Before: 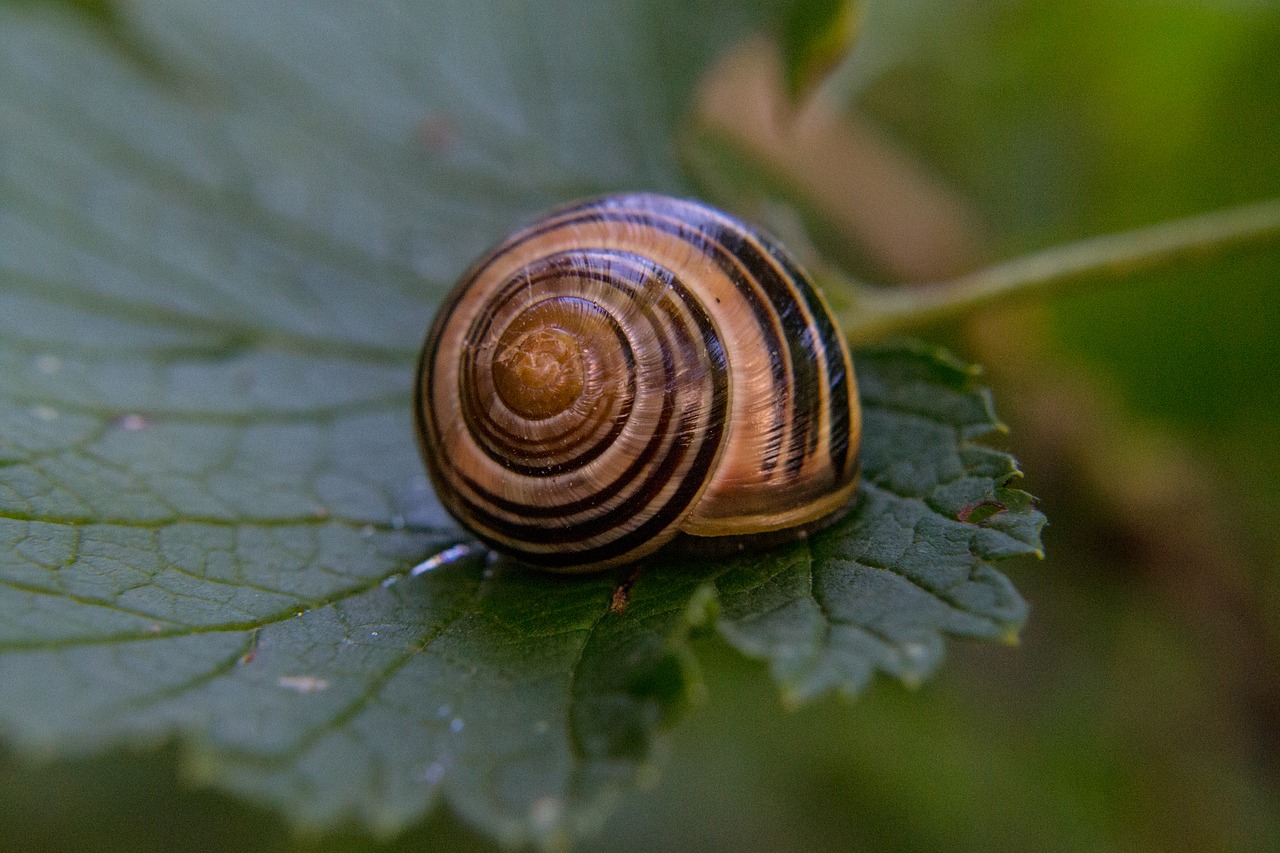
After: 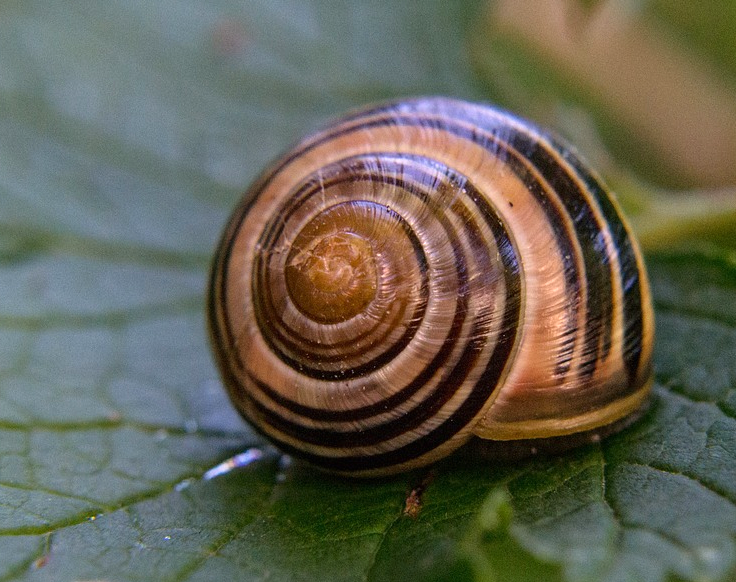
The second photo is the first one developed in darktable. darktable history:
exposure: black level correction 0, exposure 0.499 EV, compensate highlight preservation false
crop: left 16.176%, top 11.283%, right 26.258%, bottom 20.386%
